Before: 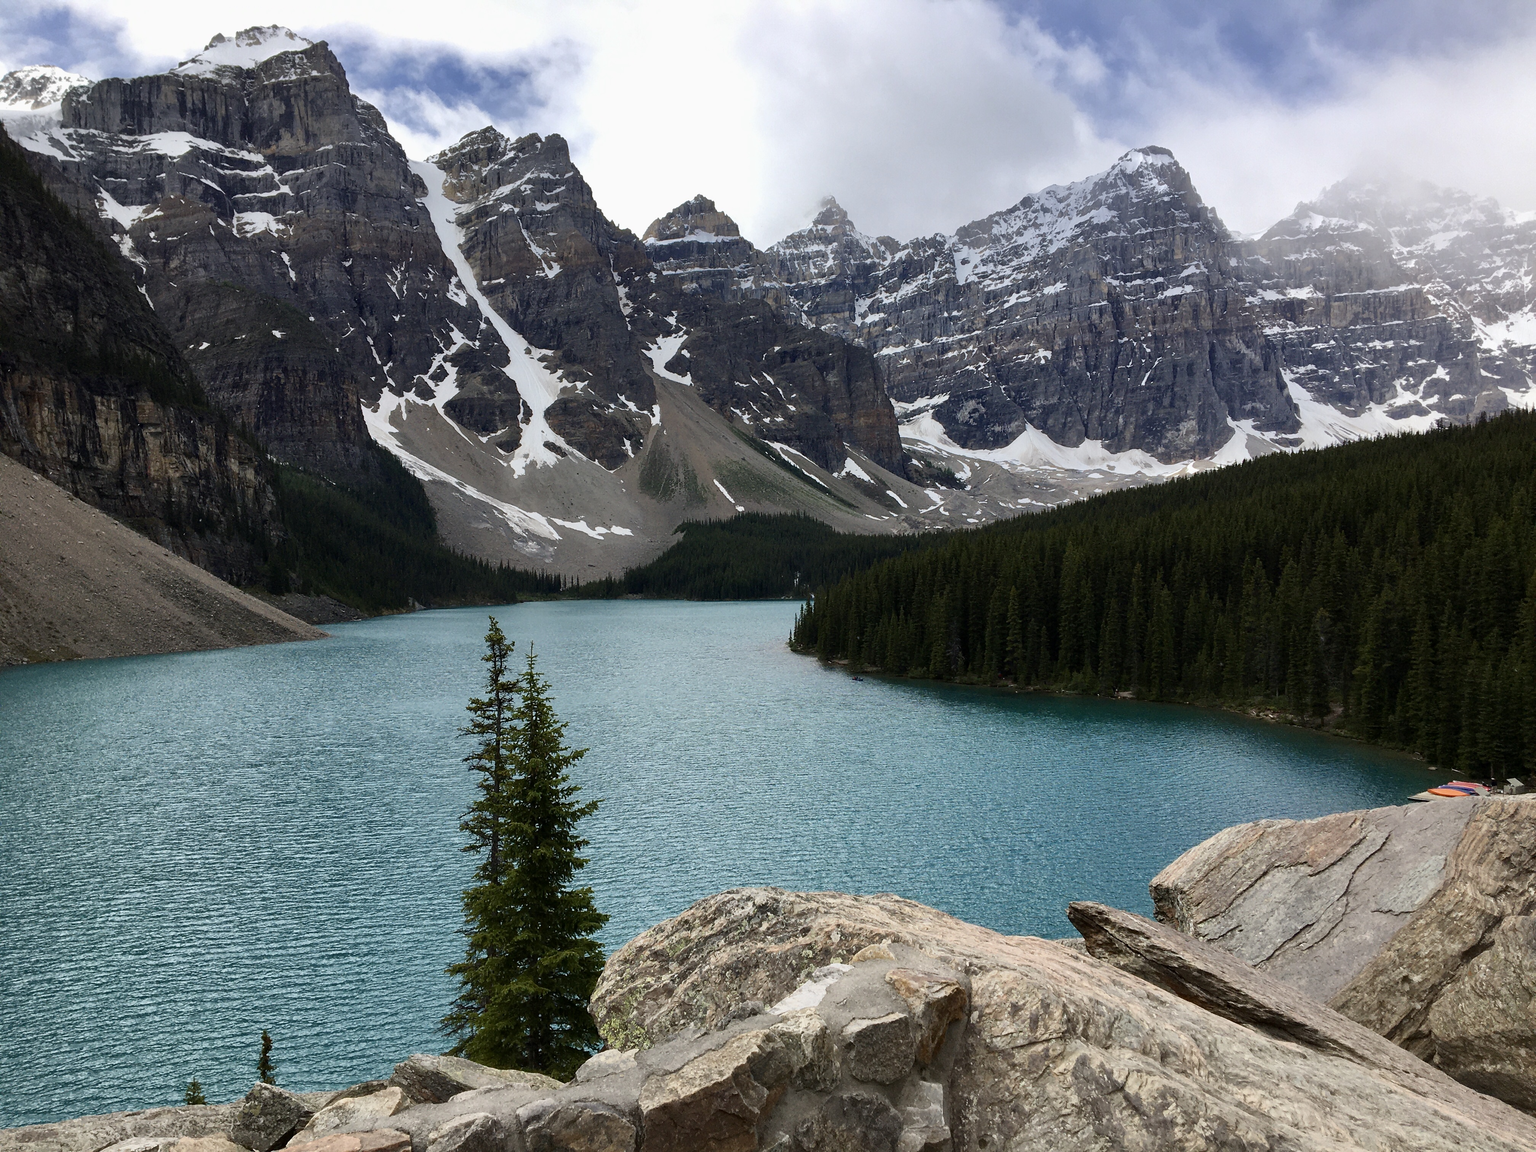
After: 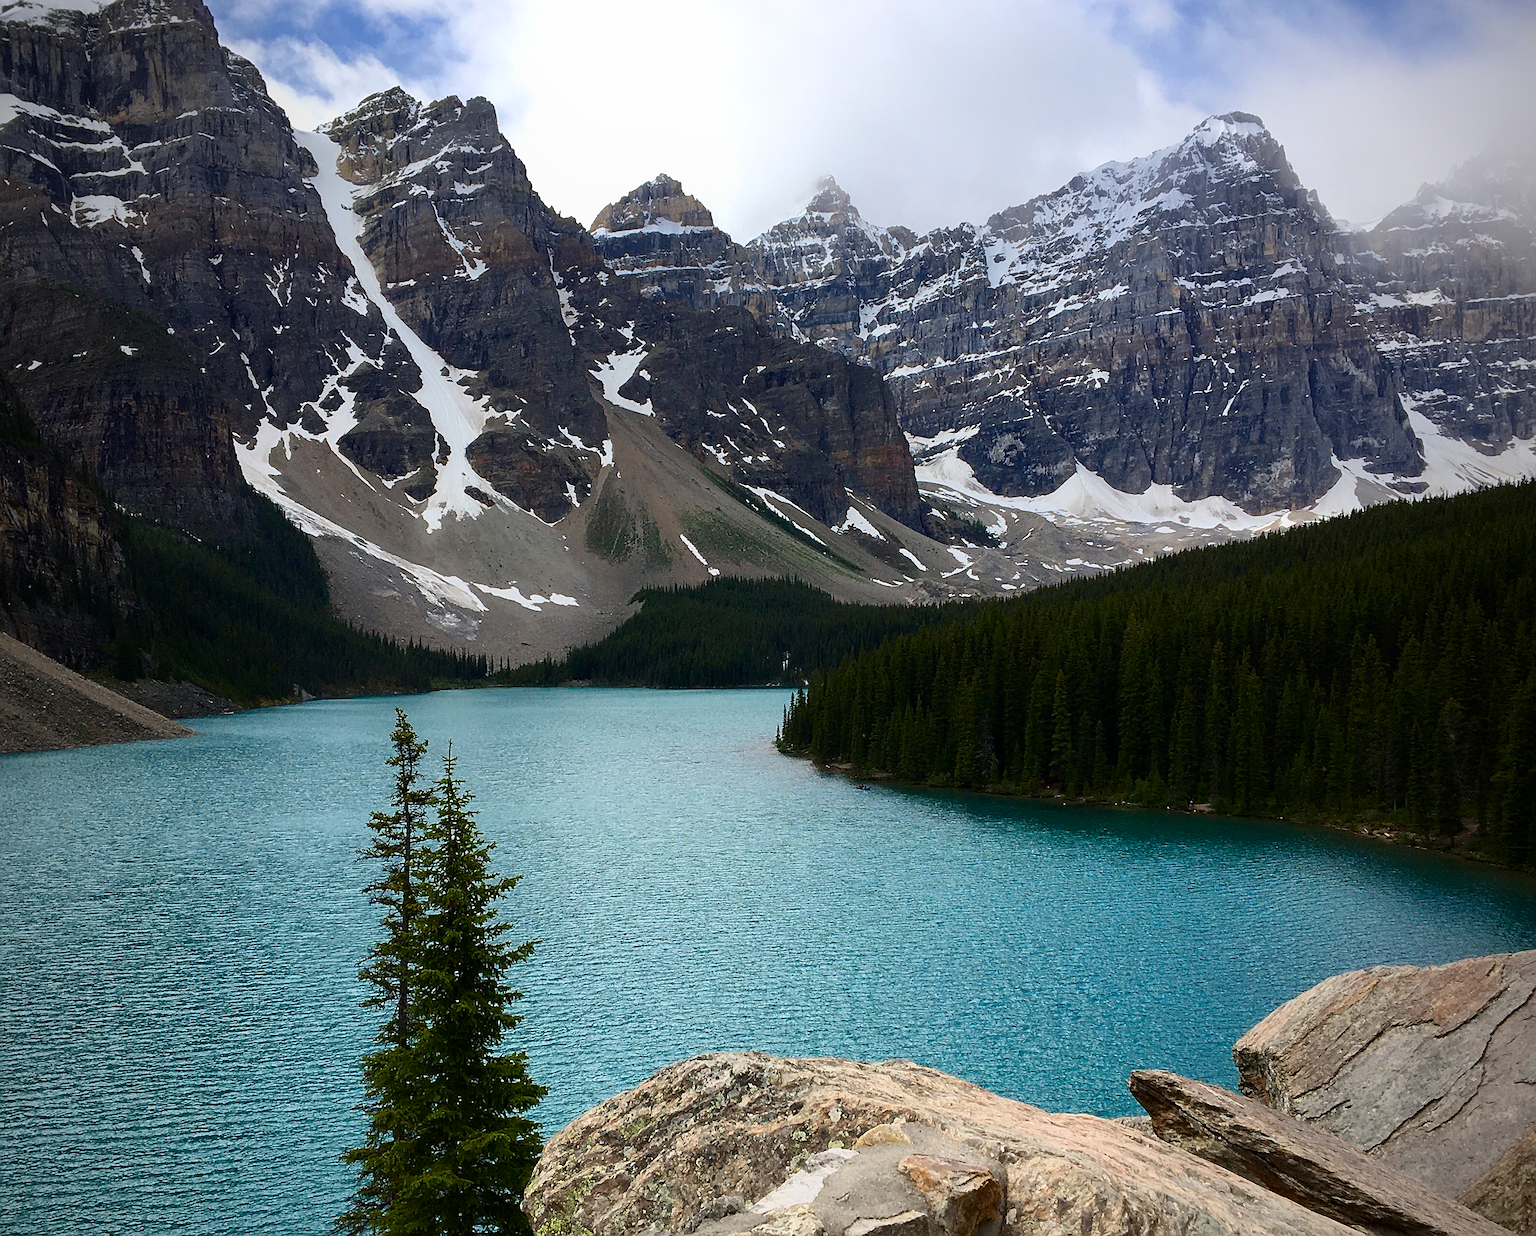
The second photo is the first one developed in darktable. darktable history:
vignetting: fall-off start 96.08%, fall-off radius 100.77%, brightness -0.637, saturation -0.008, width/height ratio 0.612, unbound false
sharpen: on, module defaults
contrast brightness saturation: contrast 0.091, saturation 0.279
shadows and highlights: shadows -24.79, highlights 49.08, soften with gaussian
crop: left 11.557%, top 5.045%, right 9.564%, bottom 10.326%
